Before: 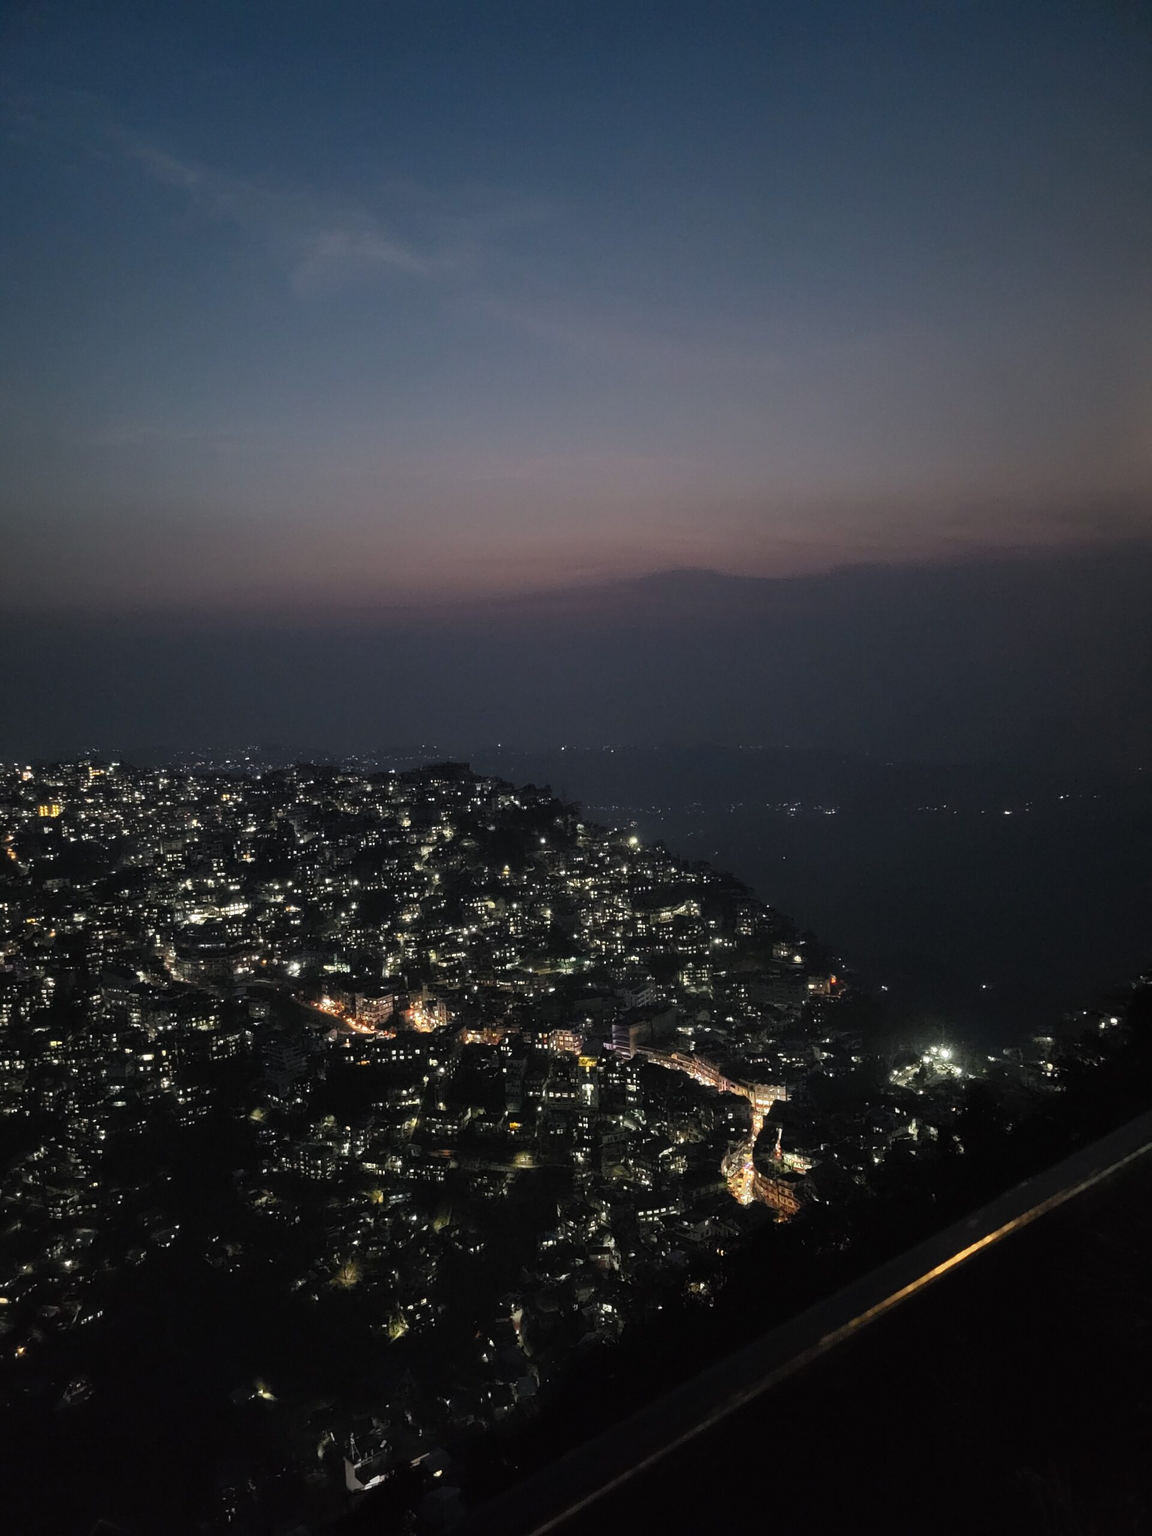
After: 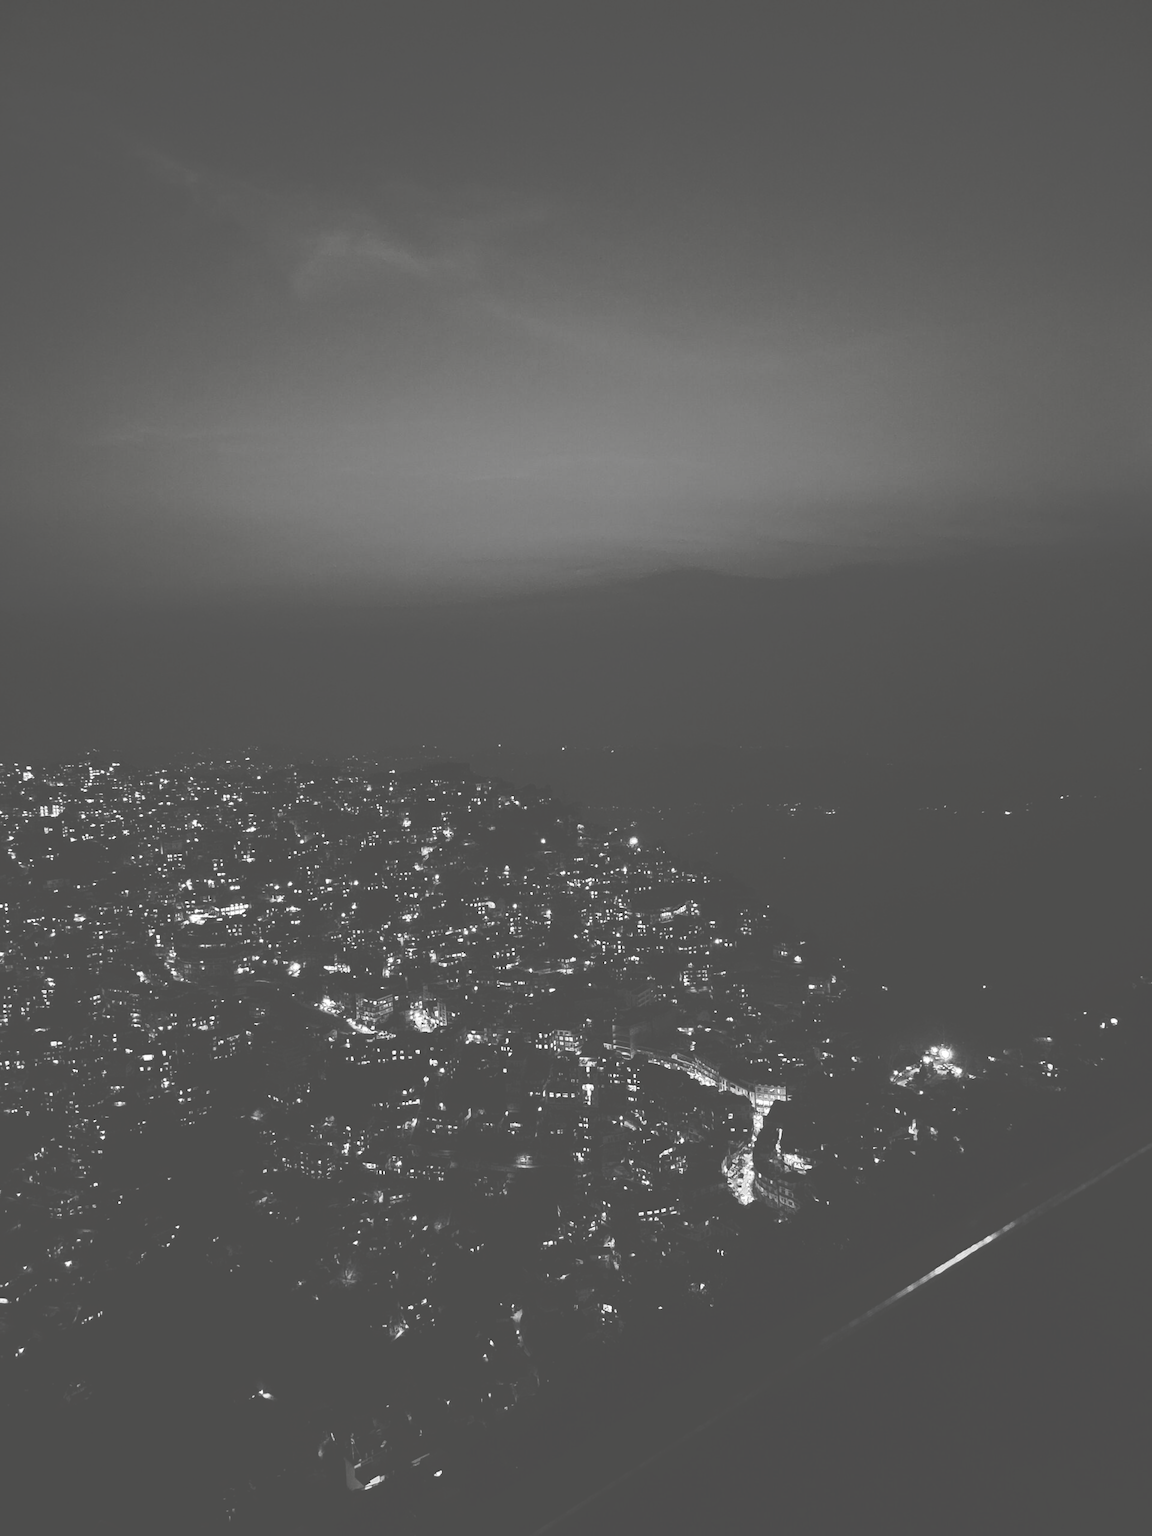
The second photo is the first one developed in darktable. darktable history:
tone curve: curves: ch0 [(0, 0) (0.003, 0.319) (0.011, 0.319) (0.025, 0.323) (0.044, 0.323) (0.069, 0.327) (0.1, 0.33) (0.136, 0.338) (0.177, 0.348) (0.224, 0.361) (0.277, 0.374) (0.335, 0.398) (0.399, 0.444) (0.468, 0.516) (0.543, 0.595) (0.623, 0.694) (0.709, 0.793) (0.801, 0.883) (0.898, 0.942) (1, 1)], preserve colors none
color look up table: target L [95.14, 80.97, 76.25, 75.88, 68.87, 59.66, 47.24, 50.17, 37.41, 24.42, 18.94, 200.64, 80.97, 78.79, 70.35, 65.74, 57.09, 50.83, 33.6, 50.83, 39.07, 41.83, 13.23, 5.464, 88.82, 74.42, 79.88, 74.78, 67.74, 41.14, 55.54, 43.46, 46.84, 42.1, 30.16, 35.3, 34.88, 33.6, 18.94, 20.79, 17.06, 5.464, 86.7, 78.07, 61.45, 50.17, 61.7, 51.62, 22.62], target a [-0.002, -0.002, 0, 0, 0, 0.001, 0, 0.001, 0, -0.125, -0.002, 0, -0.002, 0, 0, 0.001, 0.001, 0 ×4, 0.001, -0.134, -0.459, -0.002, 0 ×6, 0.001, 0, 0.001, 0, 0, -0.117, 0, -0.002, -0.128, -0.131, -0.459, -0.003, -0.002, 0.001, 0.001, 0.001, 0, -0.126], target b [0.024, 0.024, 0.002, 0.002, 0.002, -0.005, 0.001, -0.004, 0.001, 1.567, 0.016, 0, 0.024, 0.002, 0.002, -0.005, -0.004, 0.001, 0.002, 0.001, 0.001, -0.003, 1.703, 5.65, 0.024, 0.002 ×4, 0.001, 0.001, -0.004, 0.001, -0.003, 0.002, 0.001, 1.466, 0.002, 0.016, 1.607, 1.651, 5.65, 0.024, 0.023, -0.005, -0.004, -0.005, 0.001, 1.586], num patches 49
